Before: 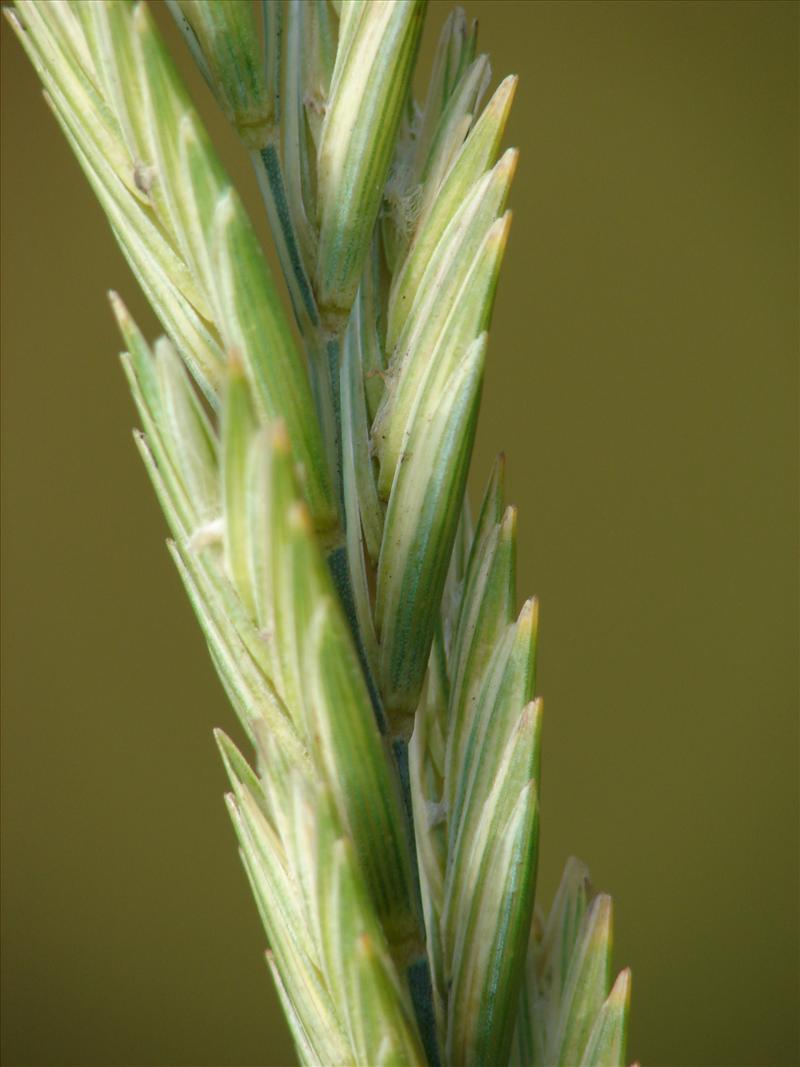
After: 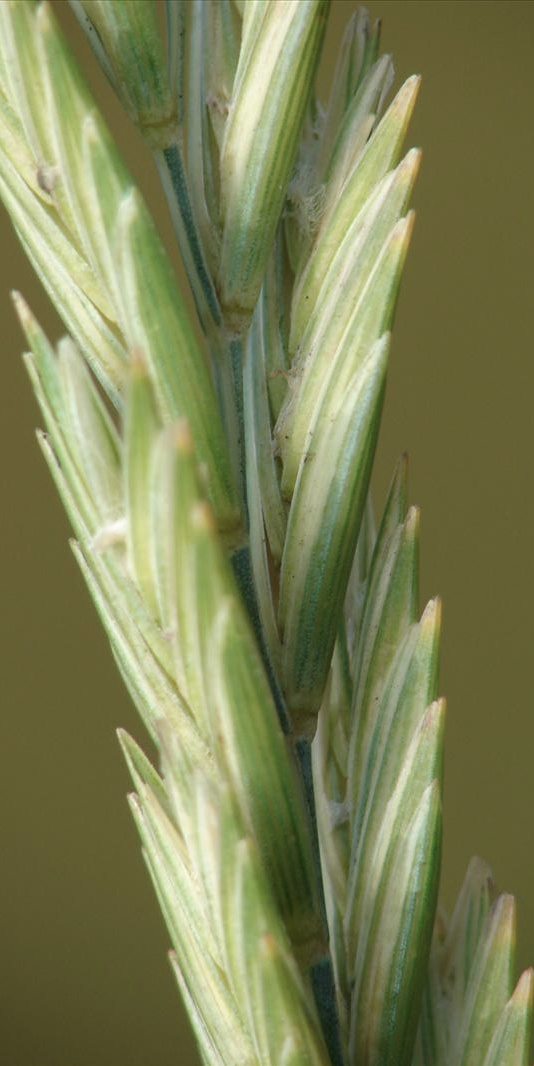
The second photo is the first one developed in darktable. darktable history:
crop and rotate: left 12.274%, right 20.932%
color balance rgb: perceptual saturation grading › global saturation -26.753%, global vibrance 27.692%
